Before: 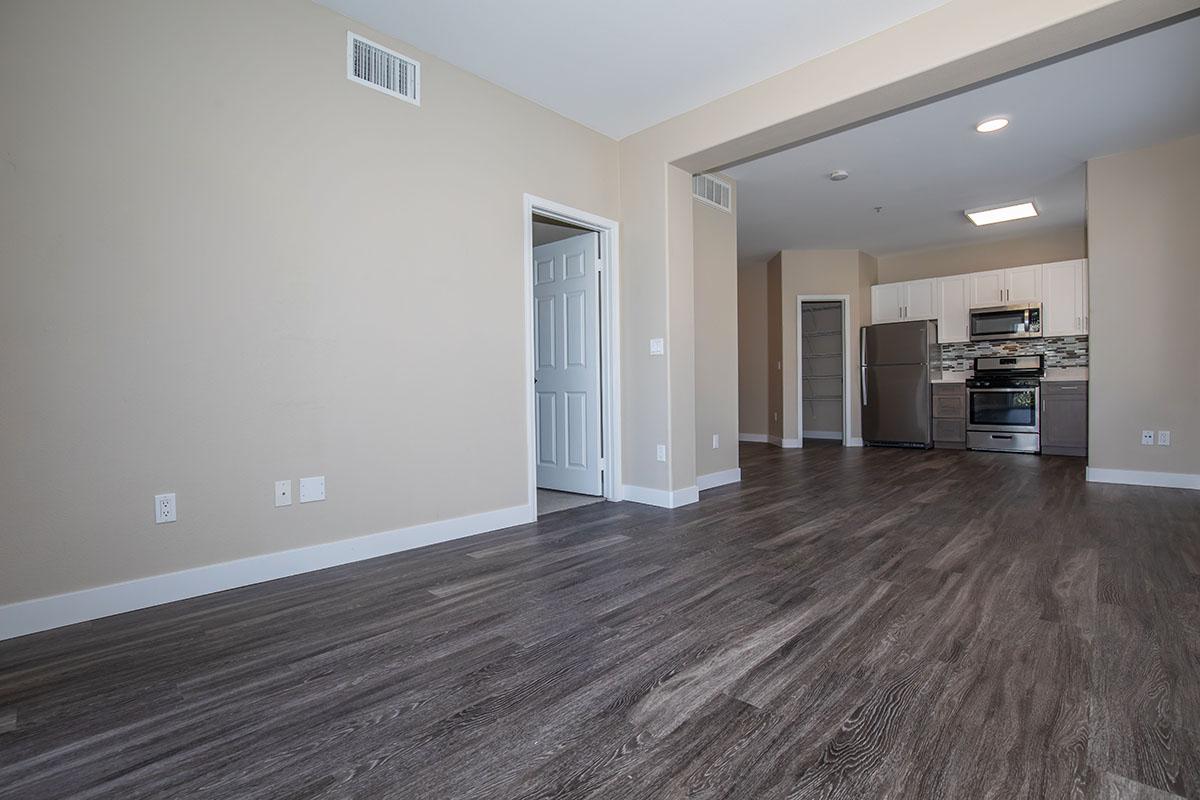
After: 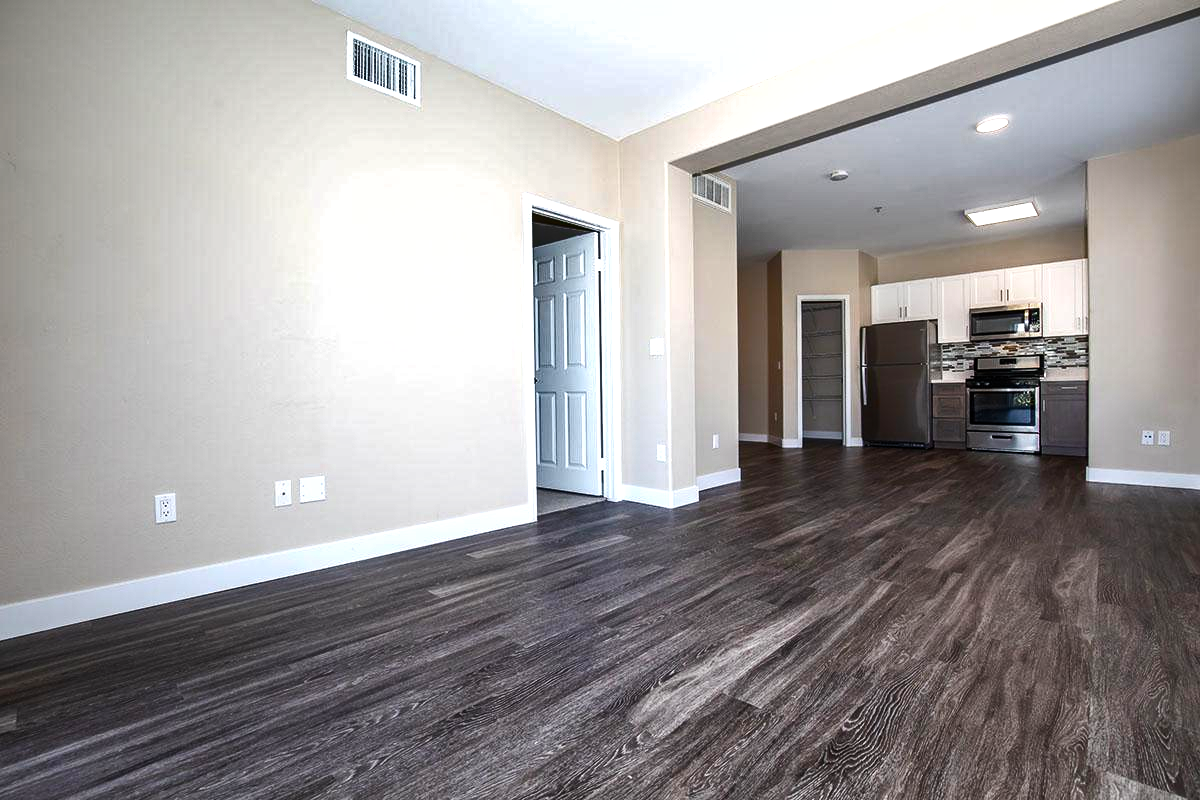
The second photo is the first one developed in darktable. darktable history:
color balance rgb: perceptual saturation grading › global saturation 45.35%, perceptual saturation grading › highlights -50.239%, perceptual saturation grading › shadows 31.139%
tone equalizer: -8 EV -1.07 EV, -7 EV -0.981 EV, -6 EV -0.831 EV, -5 EV -0.579 EV, -3 EV 0.553 EV, -2 EV 0.87 EV, -1 EV 0.997 EV, +0 EV 1.08 EV, edges refinement/feathering 500, mask exposure compensation -1.57 EV, preserve details no
shadows and highlights: low approximation 0.01, soften with gaussian
